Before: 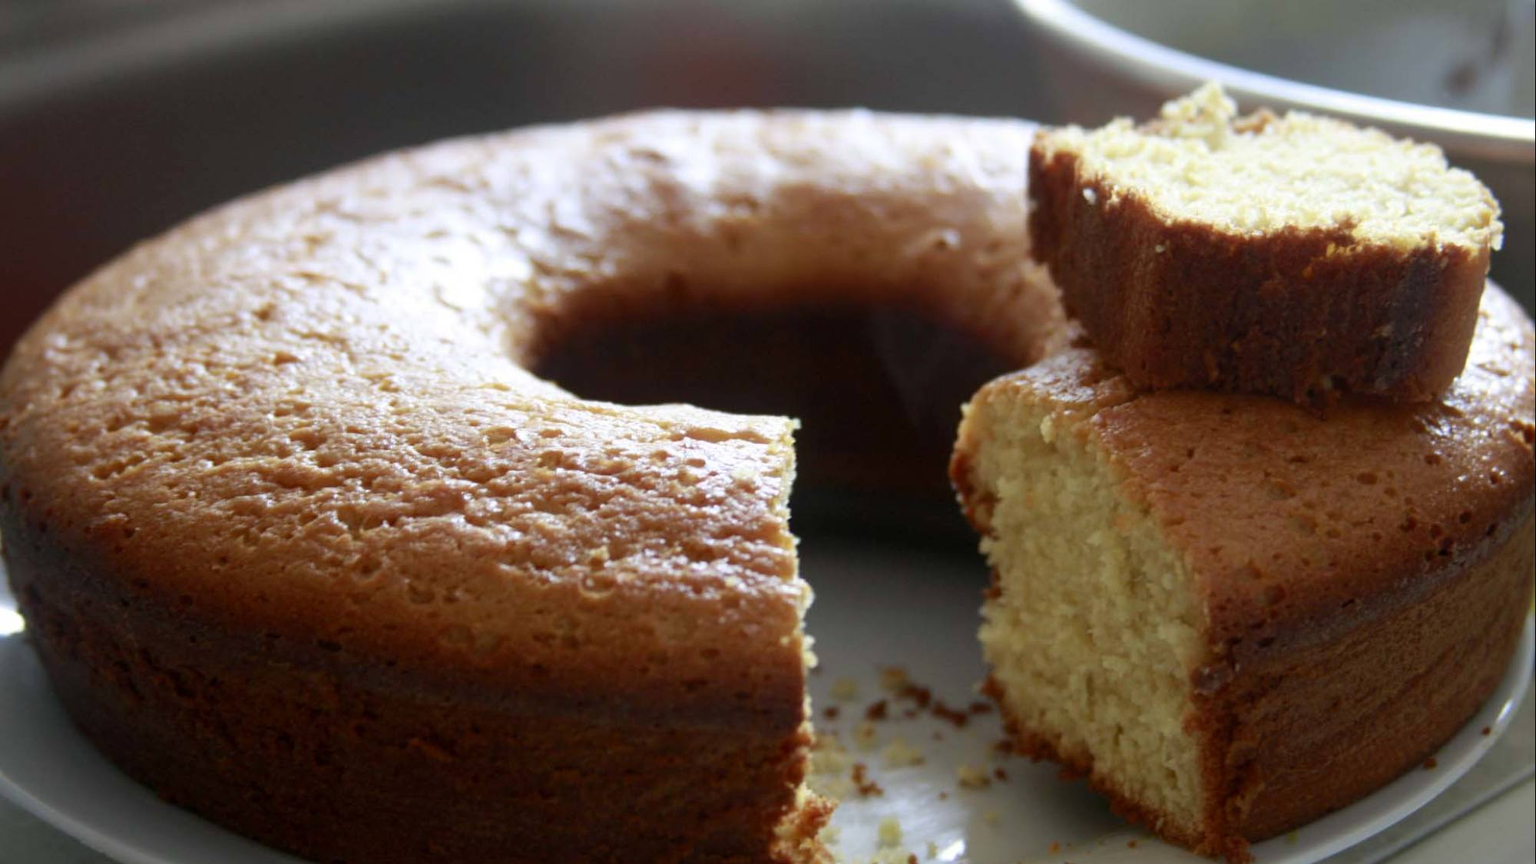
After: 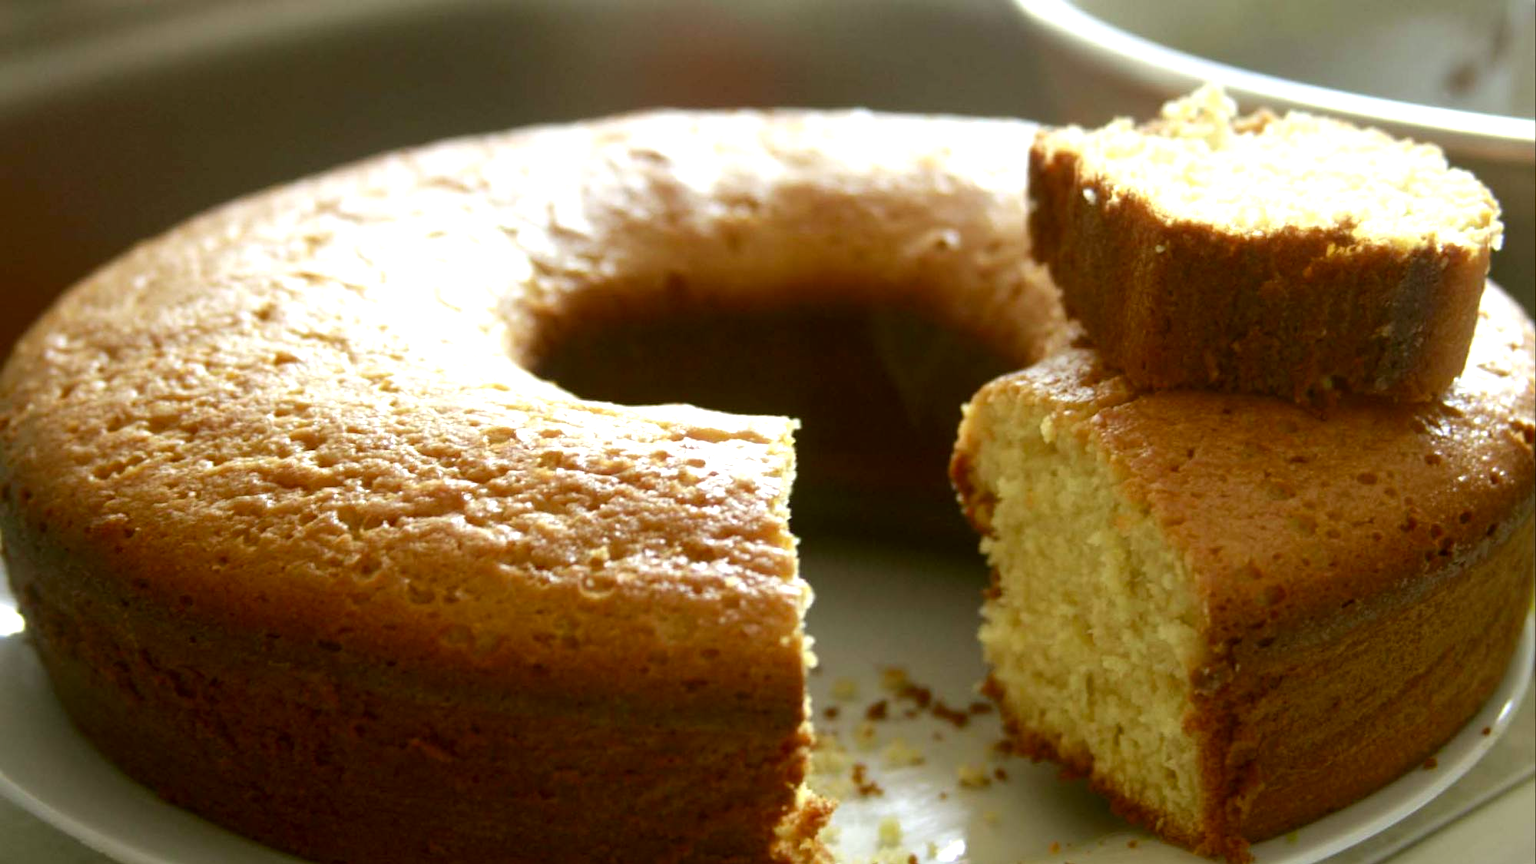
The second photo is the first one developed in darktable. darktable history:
exposure: black level correction 0, exposure 0.6 EV, compensate exposure bias true, compensate highlight preservation false
color correction: highlights a* -1.43, highlights b* 10.12, shadows a* 0.395, shadows b* 19.35
